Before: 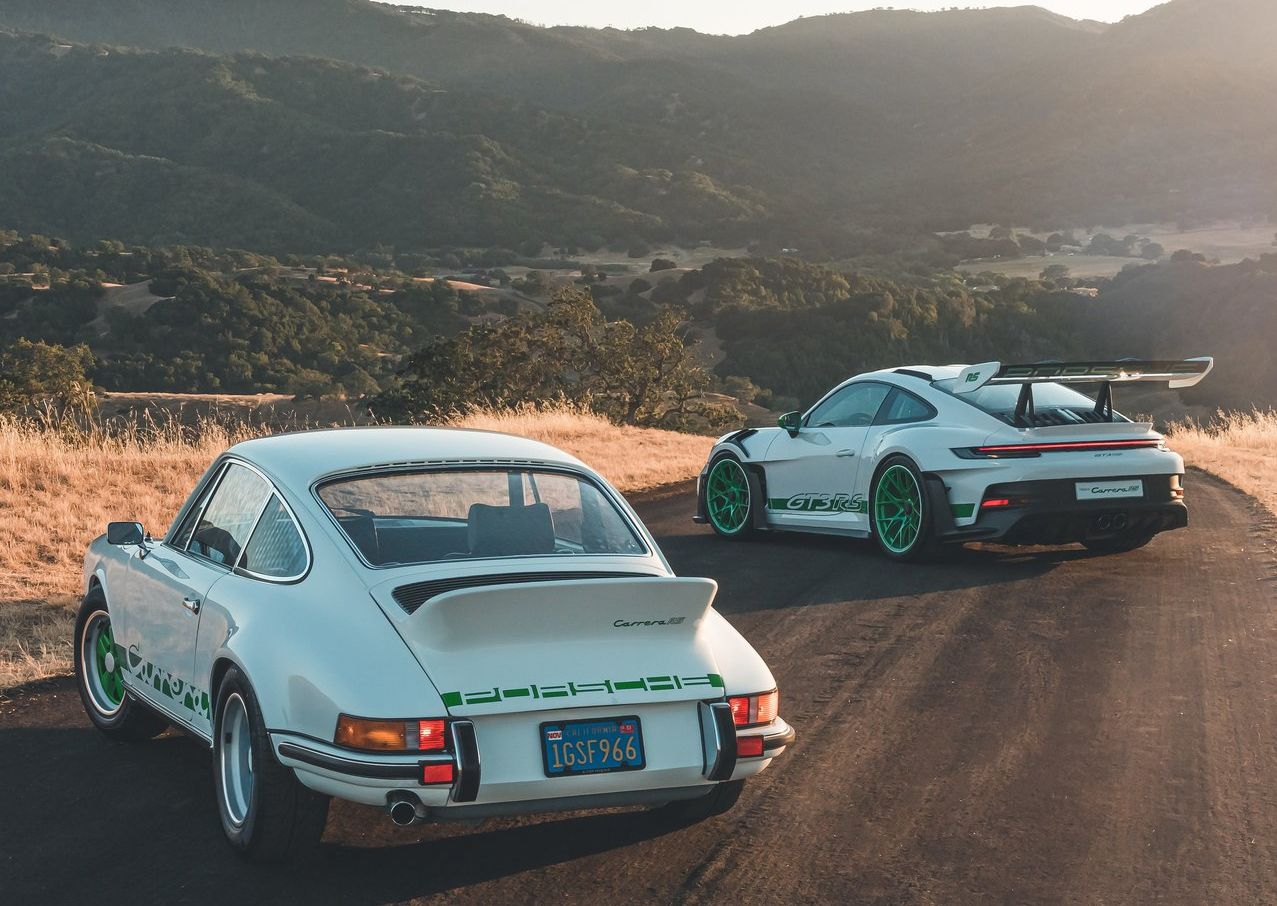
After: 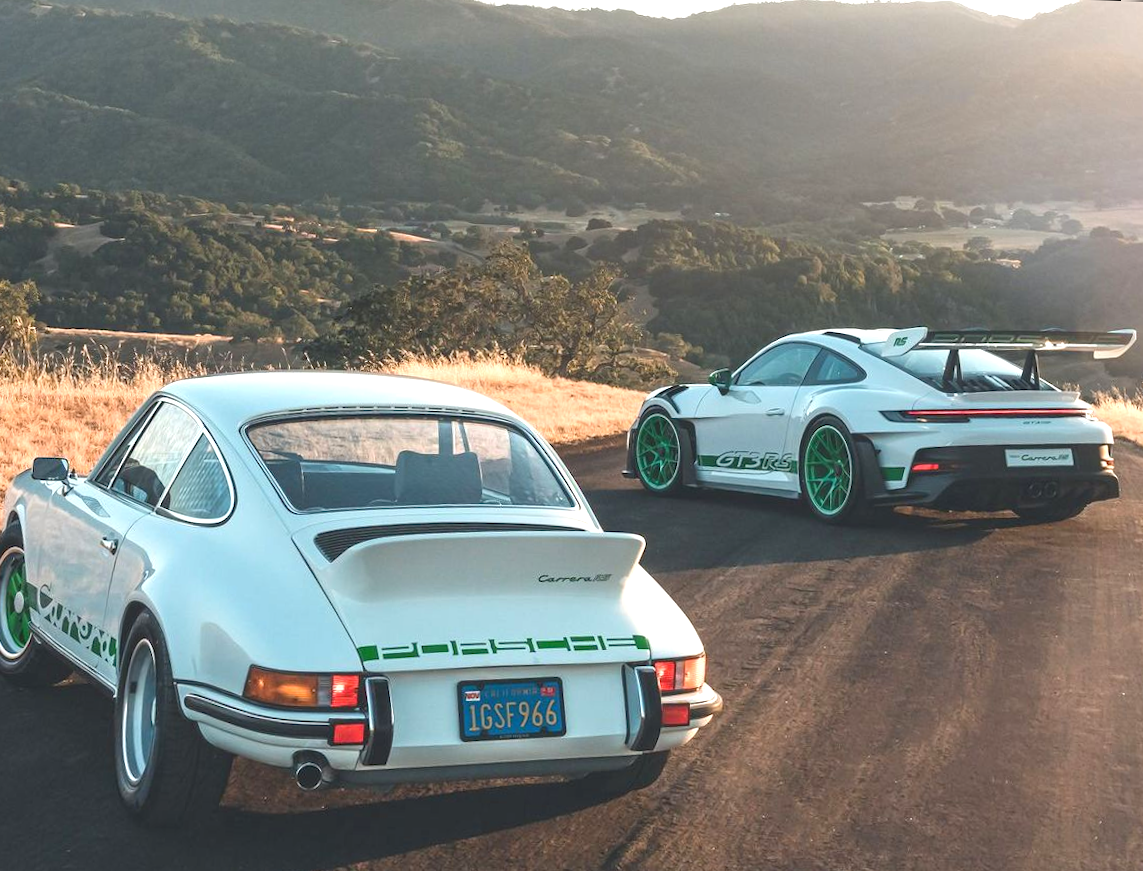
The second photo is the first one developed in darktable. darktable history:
exposure: black level correction 0, exposure 0.7 EV, compensate exposure bias true, compensate highlight preservation false
crop and rotate: angle -1.69°
rotate and perspective: rotation 0.215°, lens shift (vertical) -0.139, crop left 0.069, crop right 0.939, crop top 0.002, crop bottom 0.996
